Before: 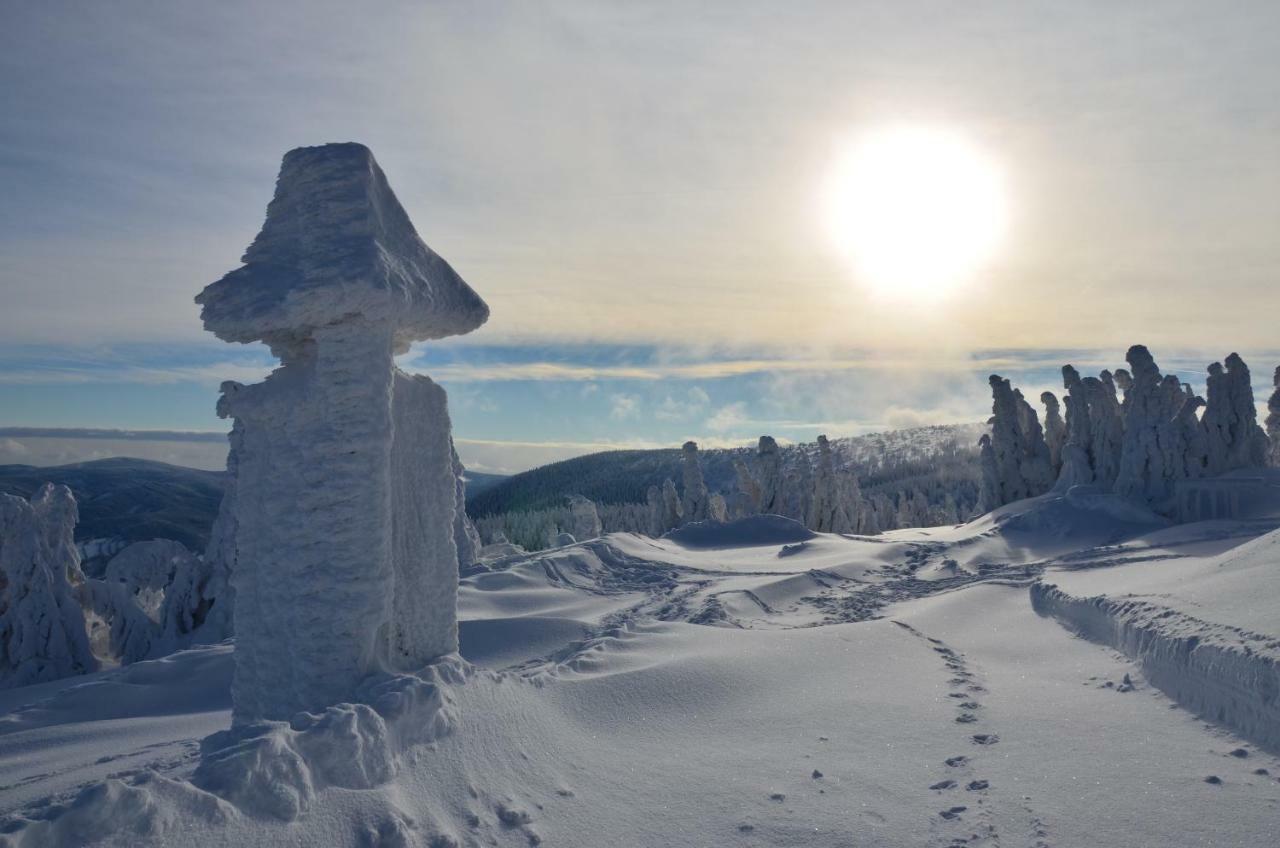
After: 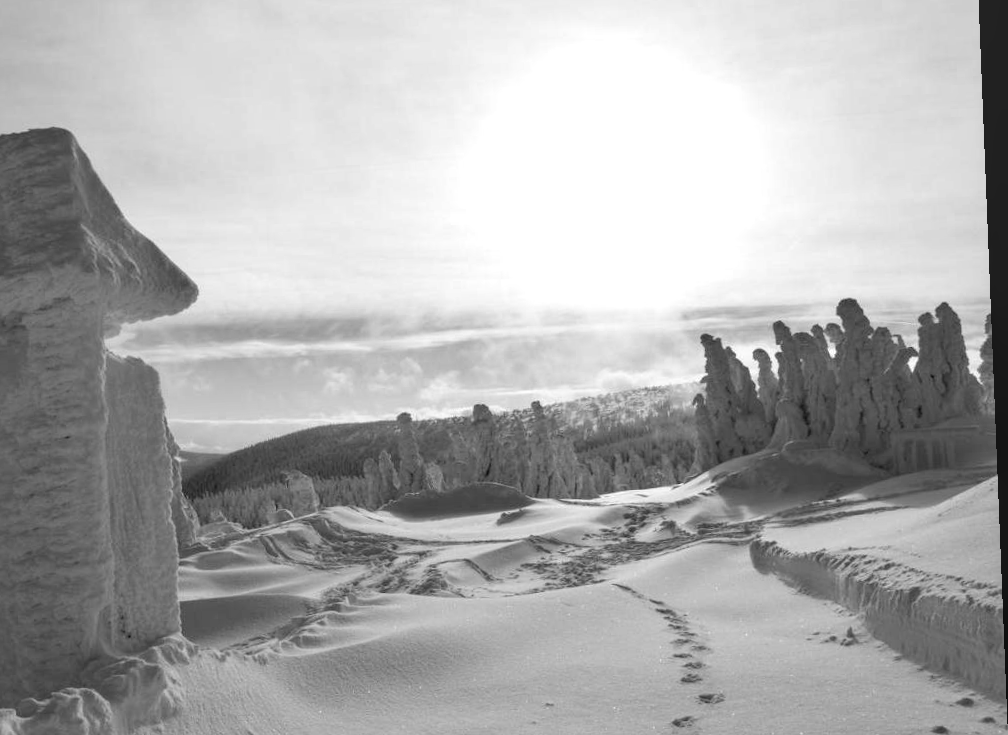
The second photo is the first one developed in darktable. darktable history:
monochrome: a -71.75, b 75.82
rgb levels: levels [[0.01, 0.419, 0.839], [0, 0.5, 1], [0, 0.5, 1]]
crop: left 23.095%, top 5.827%, bottom 11.854%
exposure: black level correction 0.001, exposure 0.5 EV, compensate exposure bias true, compensate highlight preservation false
local contrast: detail 110%
rotate and perspective: rotation -2.29°, automatic cropping off
color correction: highlights a* 1.39, highlights b* 17.83
color balance rgb: perceptual saturation grading › global saturation 20%, global vibrance 20%
